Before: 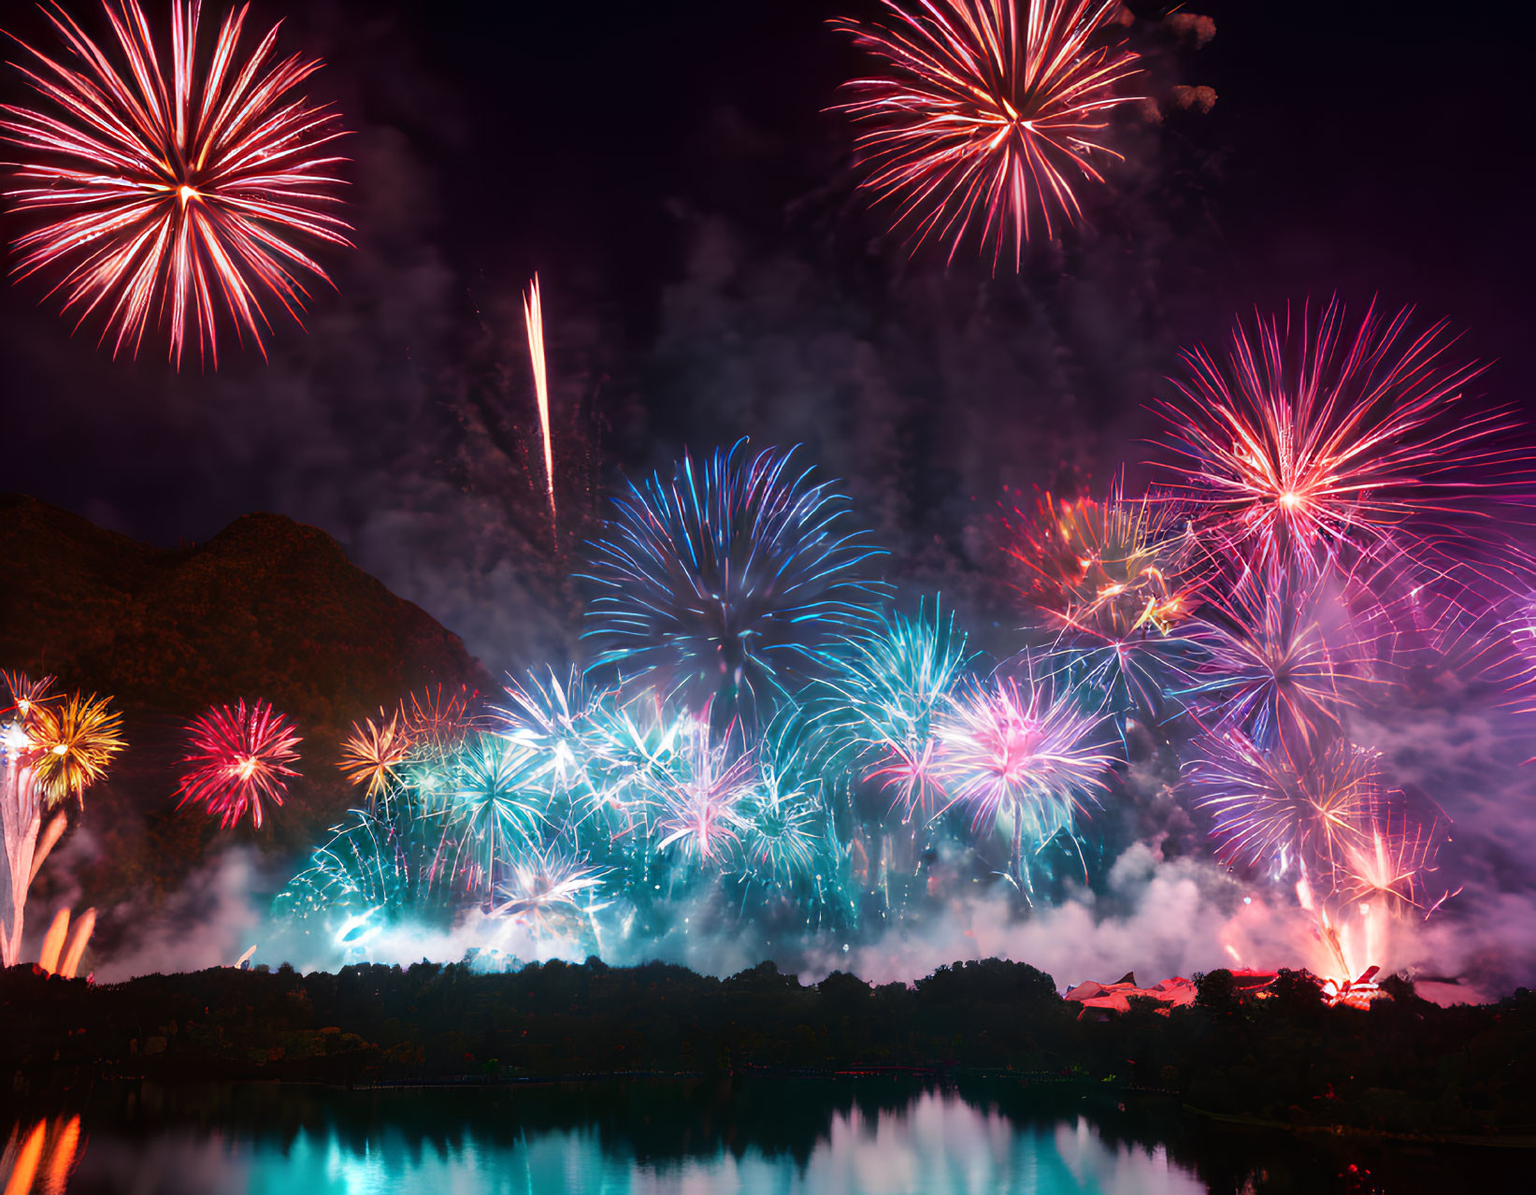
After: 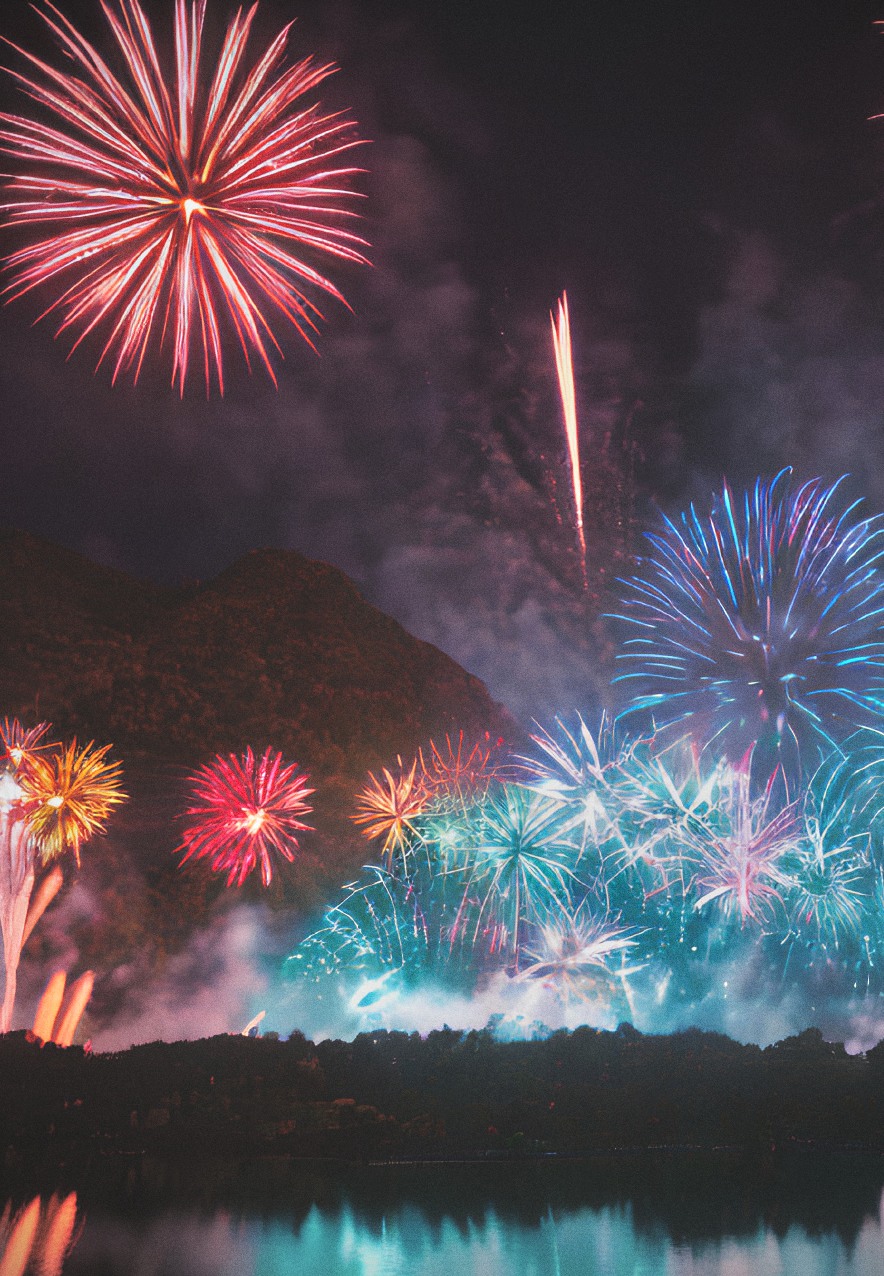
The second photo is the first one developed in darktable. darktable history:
crop: left 0.587%, right 45.588%, bottom 0.086%
white balance: emerald 1
exposure: black level correction -0.015, exposure -0.5 EV, compensate highlight preservation false
grain: coarseness 0.47 ISO
shadows and highlights: shadows 20.91, highlights -82.73, soften with gaussian
vignetting: fall-off radius 60.92%
tone equalizer: -7 EV 0.15 EV, -6 EV 0.6 EV, -5 EV 1.15 EV, -4 EV 1.33 EV, -3 EV 1.15 EV, -2 EV 0.6 EV, -1 EV 0.15 EV, mask exposure compensation -0.5 EV
rotate and perspective: automatic cropping off
